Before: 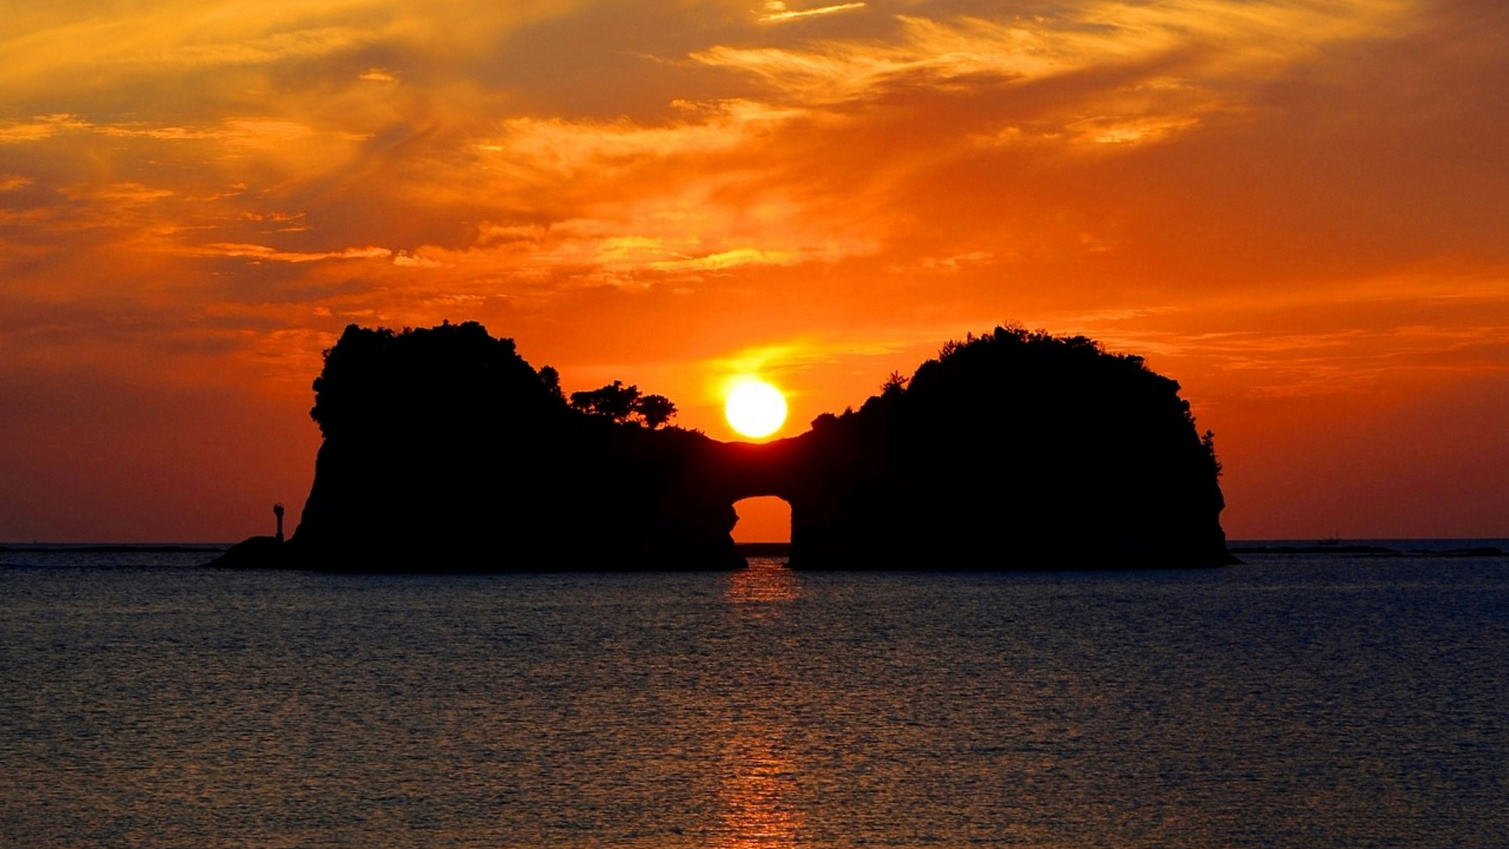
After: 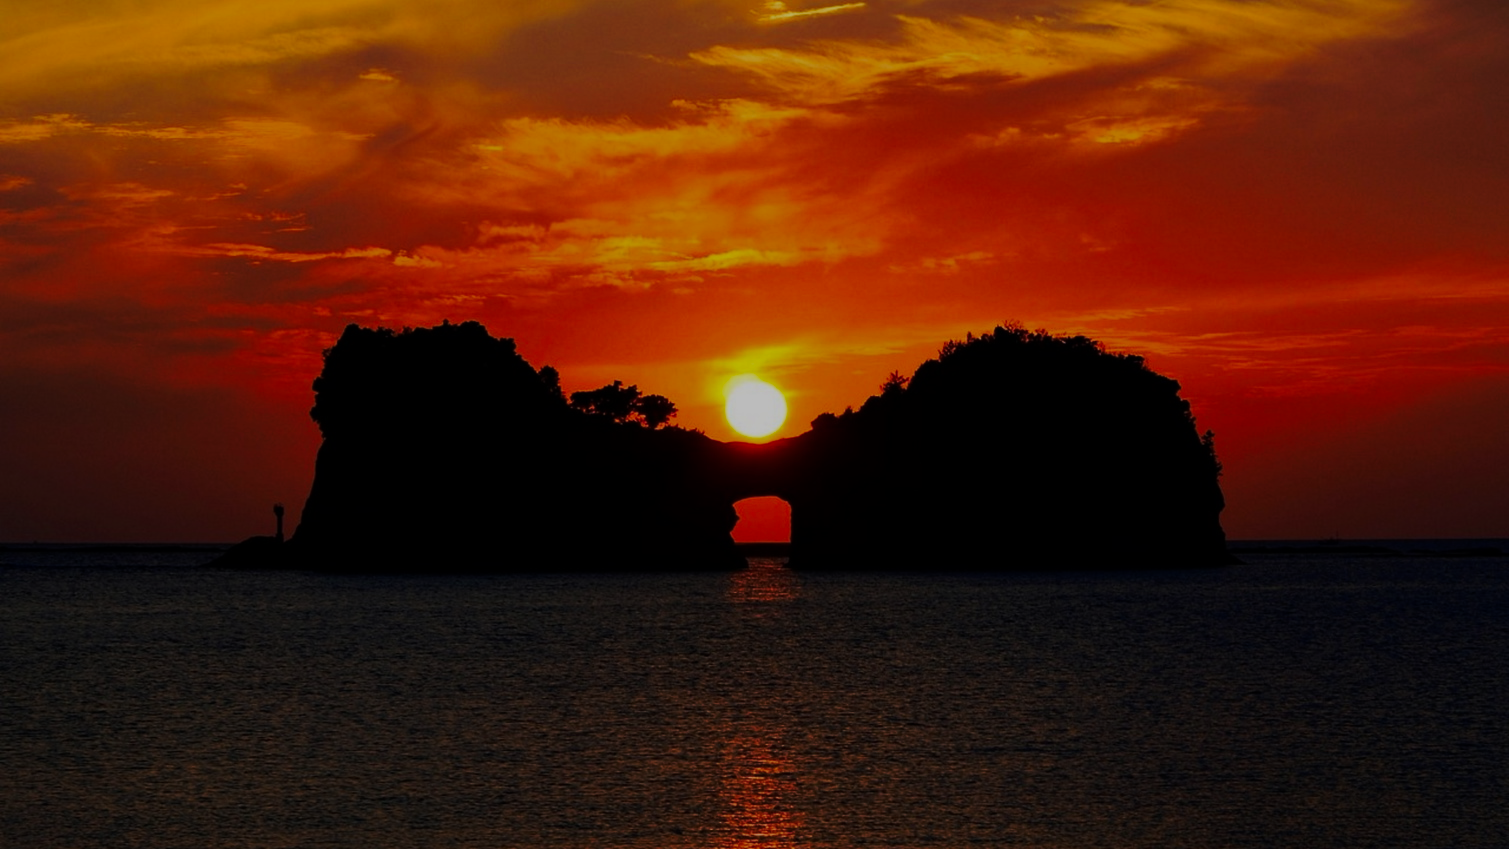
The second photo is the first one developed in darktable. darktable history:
exposure: exposure -1 EV, compensate highlight preservation false
base curve: curves: ch0 [(0, 0) (0.073, 0.04) (0.157, 0.139) (0.492, 0.492) (0.758, 0.758) (1, 1)], preserve colors none
